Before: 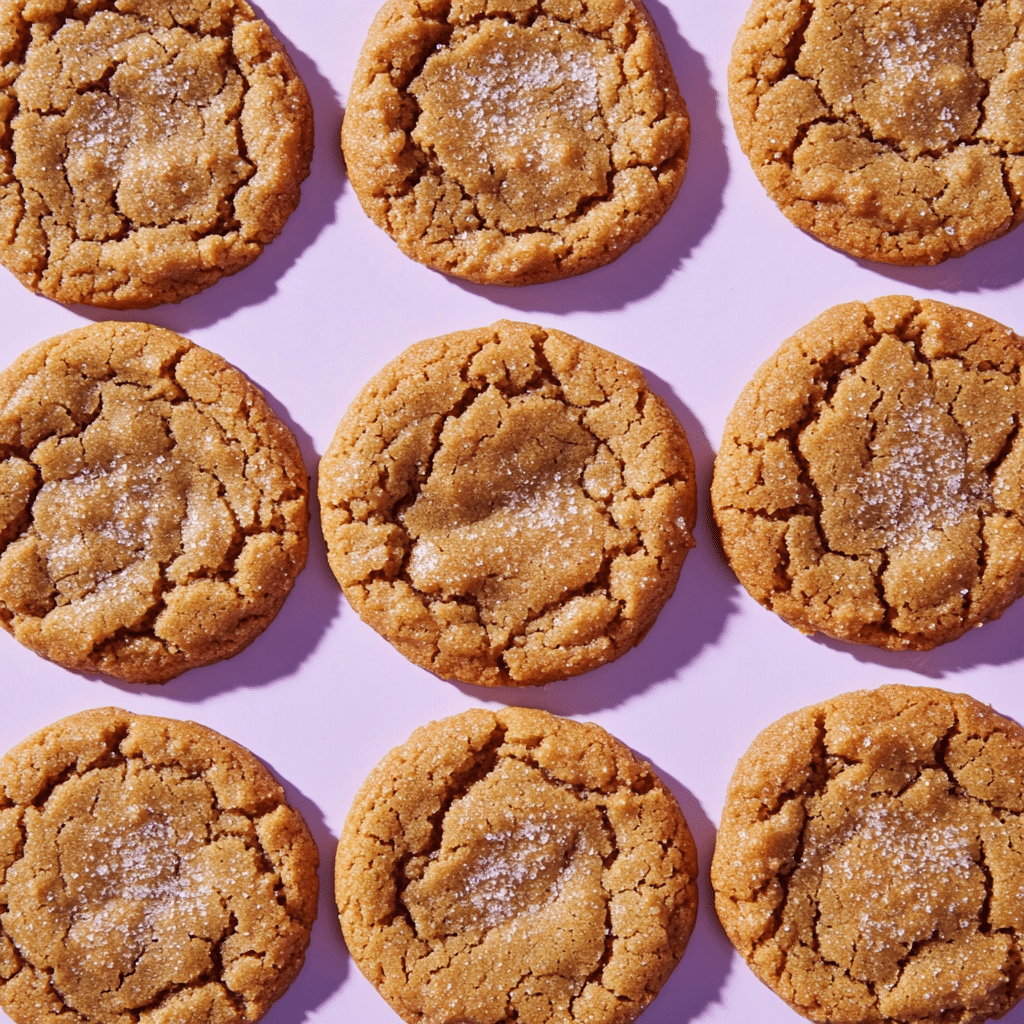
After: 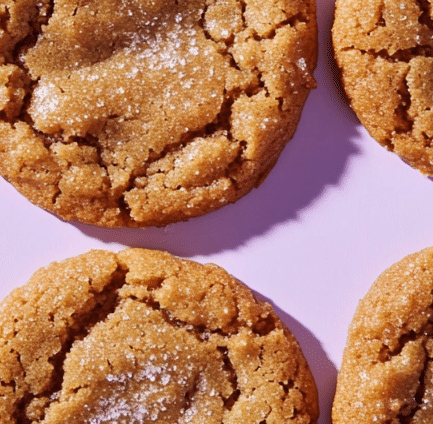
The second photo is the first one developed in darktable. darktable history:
crop: left 37.065%, top 44.879%, right 20.613%, bottom 13.632%
